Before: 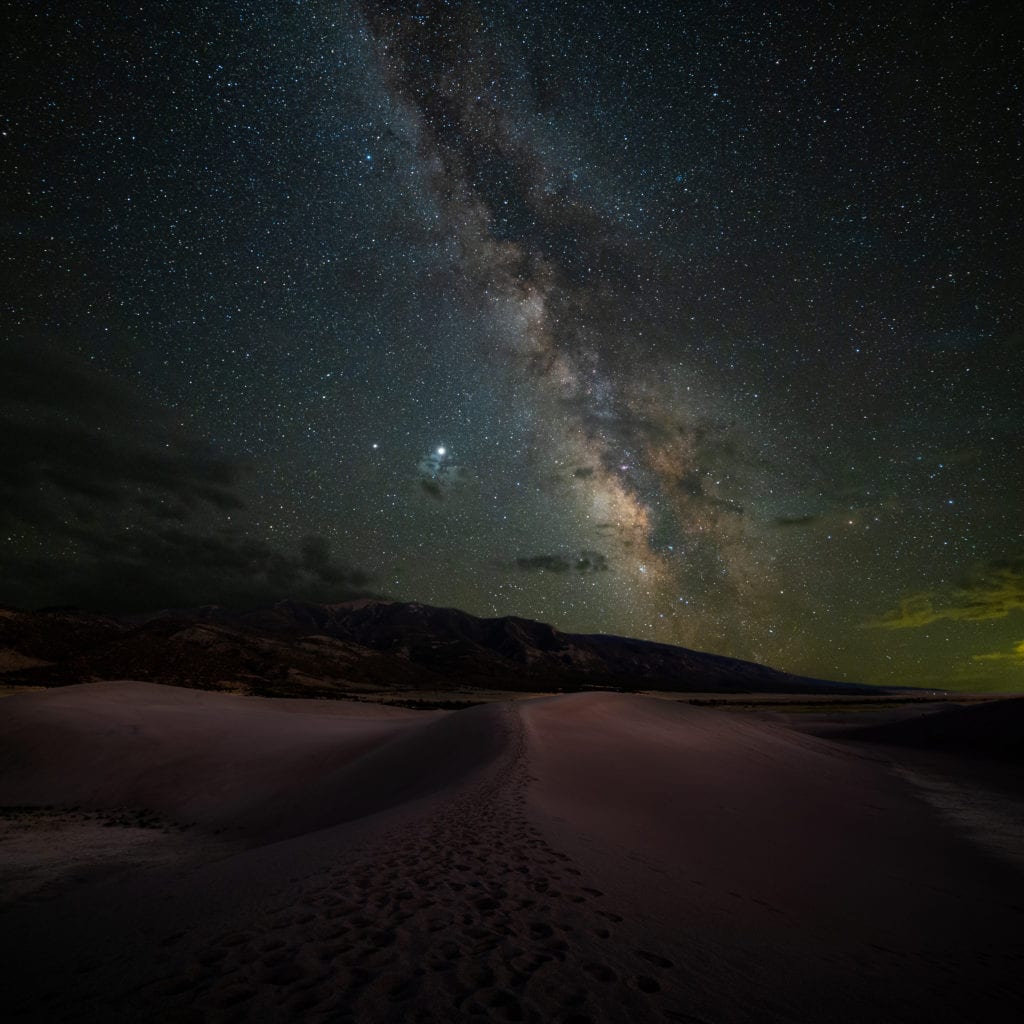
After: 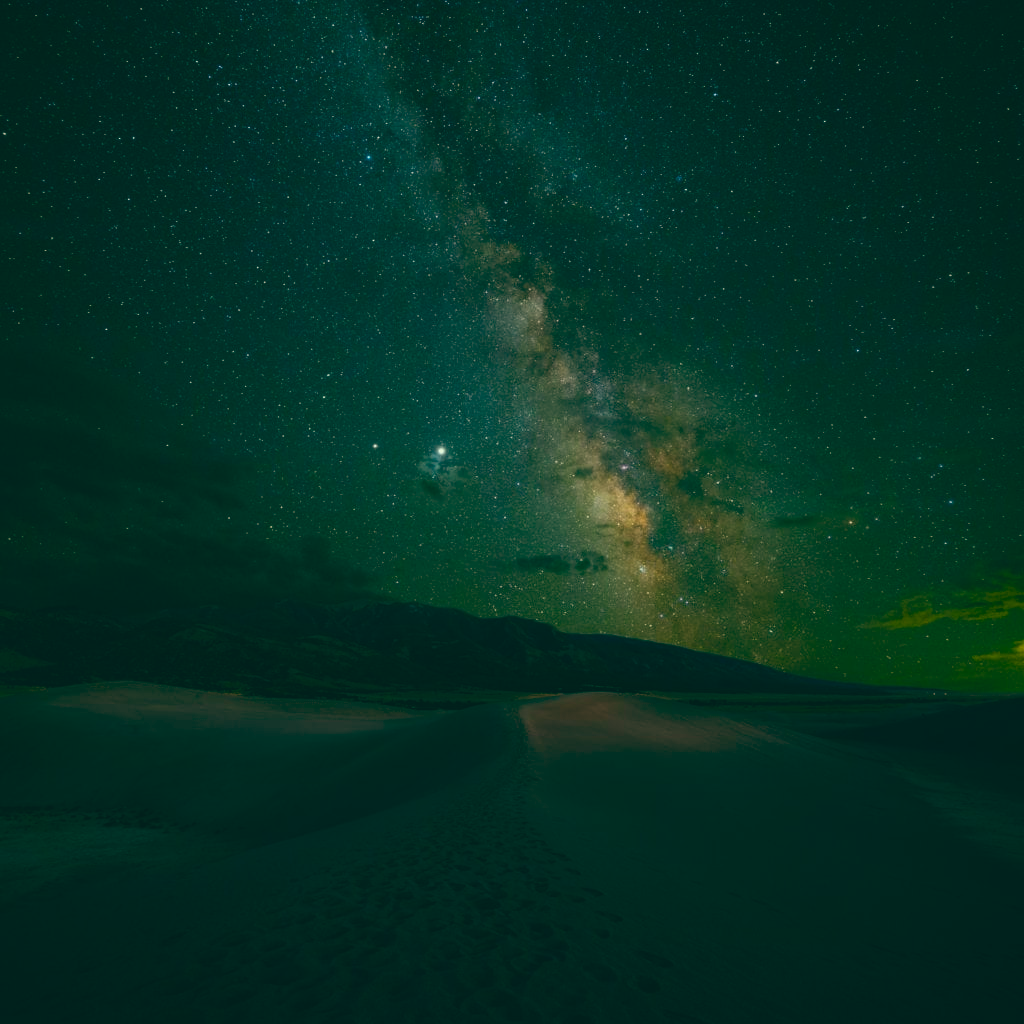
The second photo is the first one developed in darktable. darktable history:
contrast brightness saturation: saturation 0.5
color balance: lift [1.005, 0.99, 1.007, 1.01], gamma [1, 1.034, 1.032, 0.966], gain [0.873, 1.055, 1.067, 0.933]
